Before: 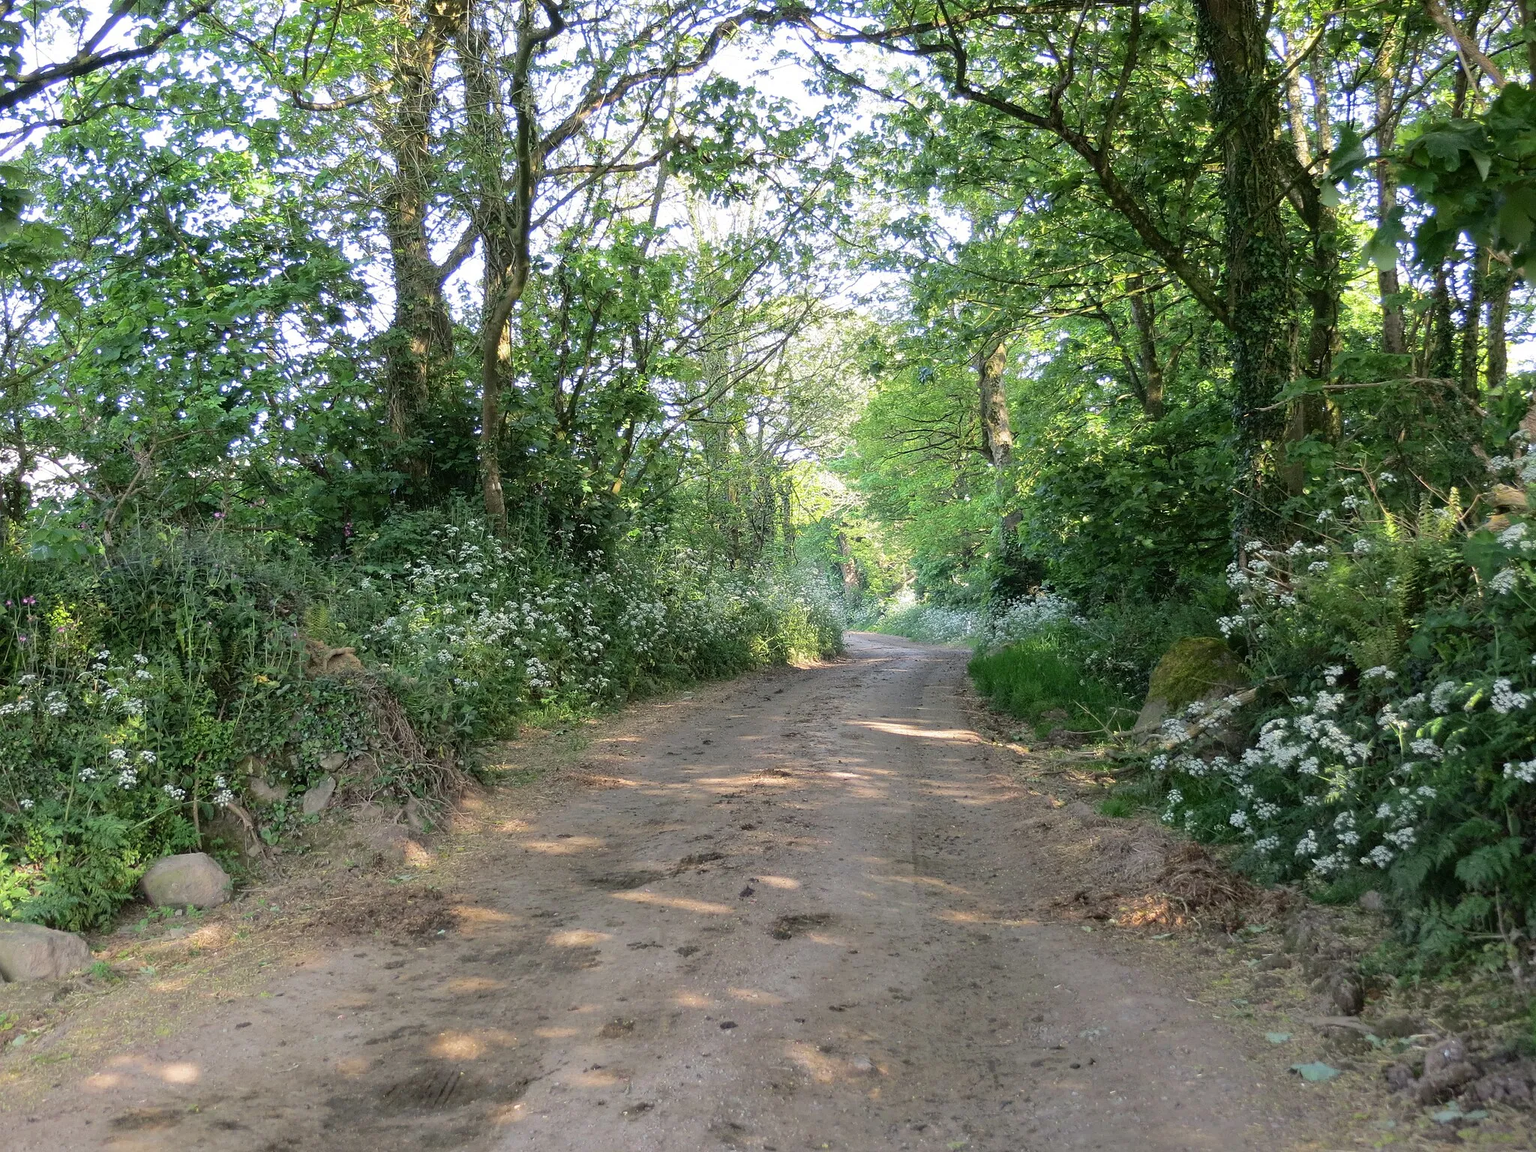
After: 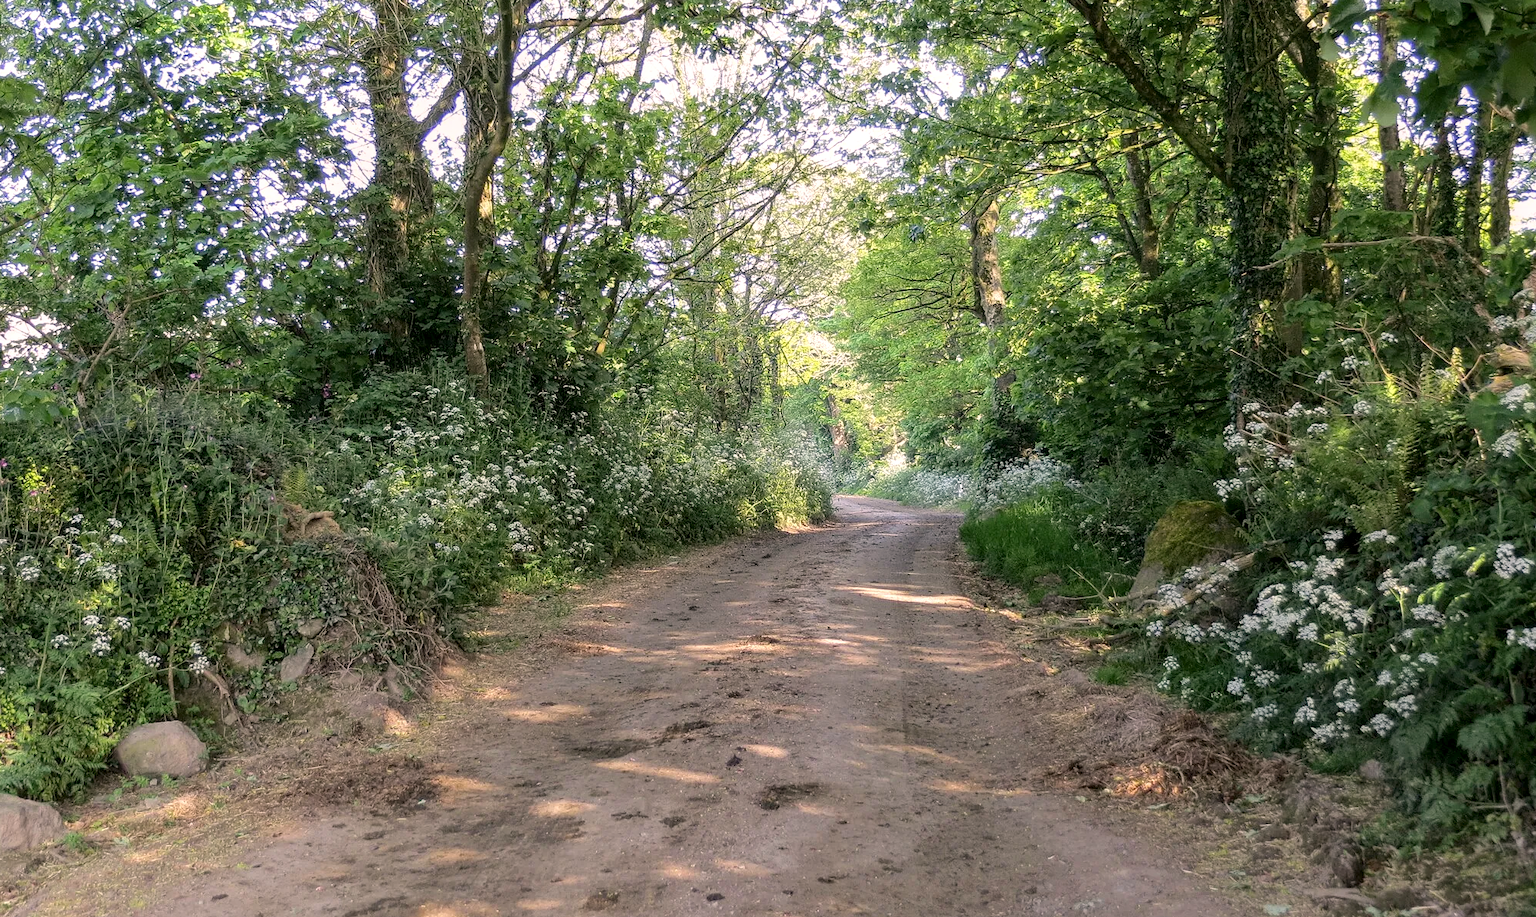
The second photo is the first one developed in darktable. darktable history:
crop and rotate: left 1.904%, top 12.777%, right 0.195%, bottom 9.212%
local contrast: on, module defaults
color correction: highlights a* 7.68, highlights b* 4.16
